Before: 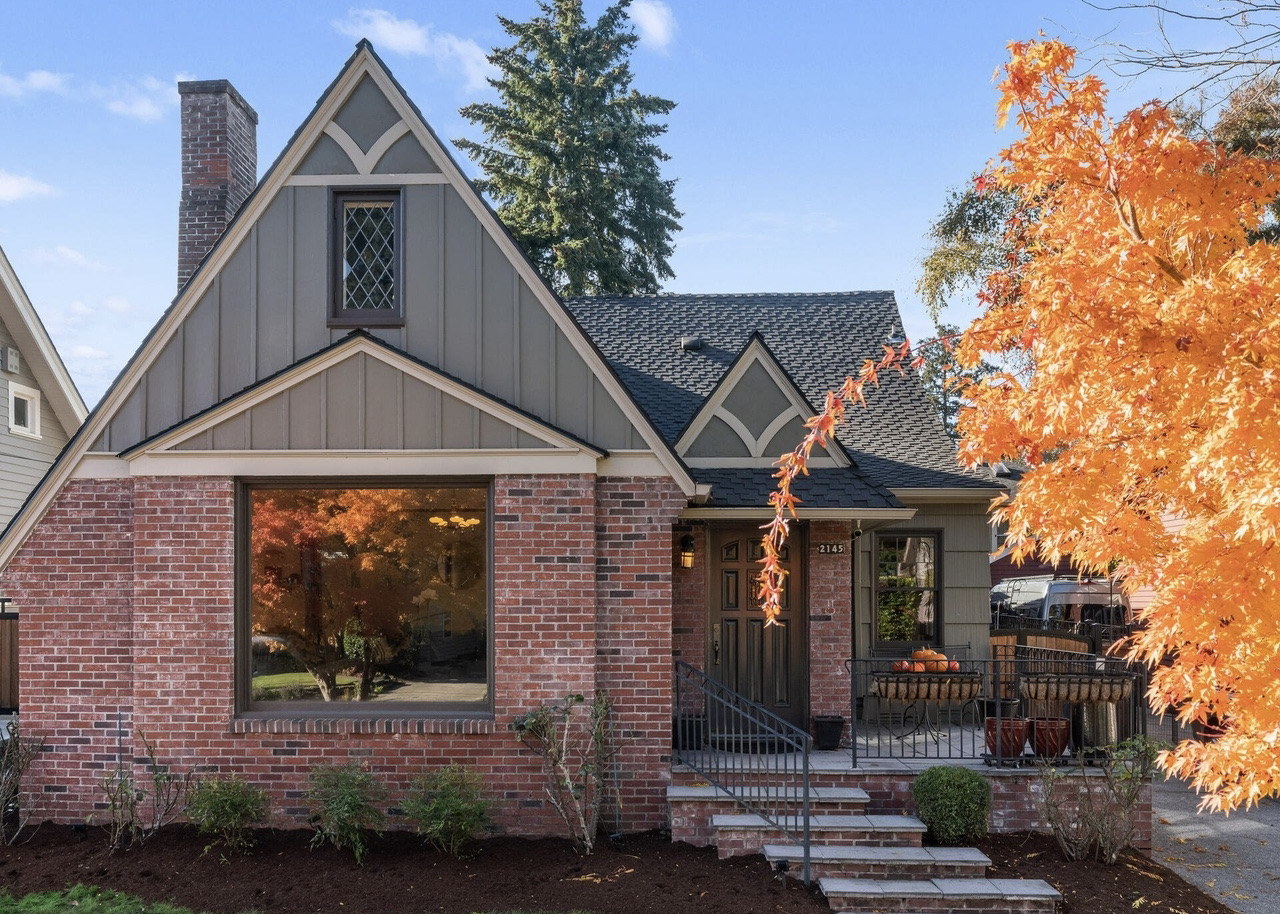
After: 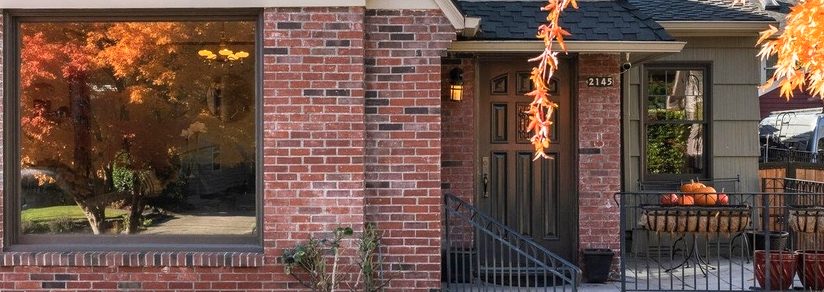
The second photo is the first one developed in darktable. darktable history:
base curve: curves: ch0 [(0, 0) (0.688, 0.865) (1, 1)], preserve colors none
crop: left 18.091%, top 51.13%, right 17.525%, bottom 16.85%
